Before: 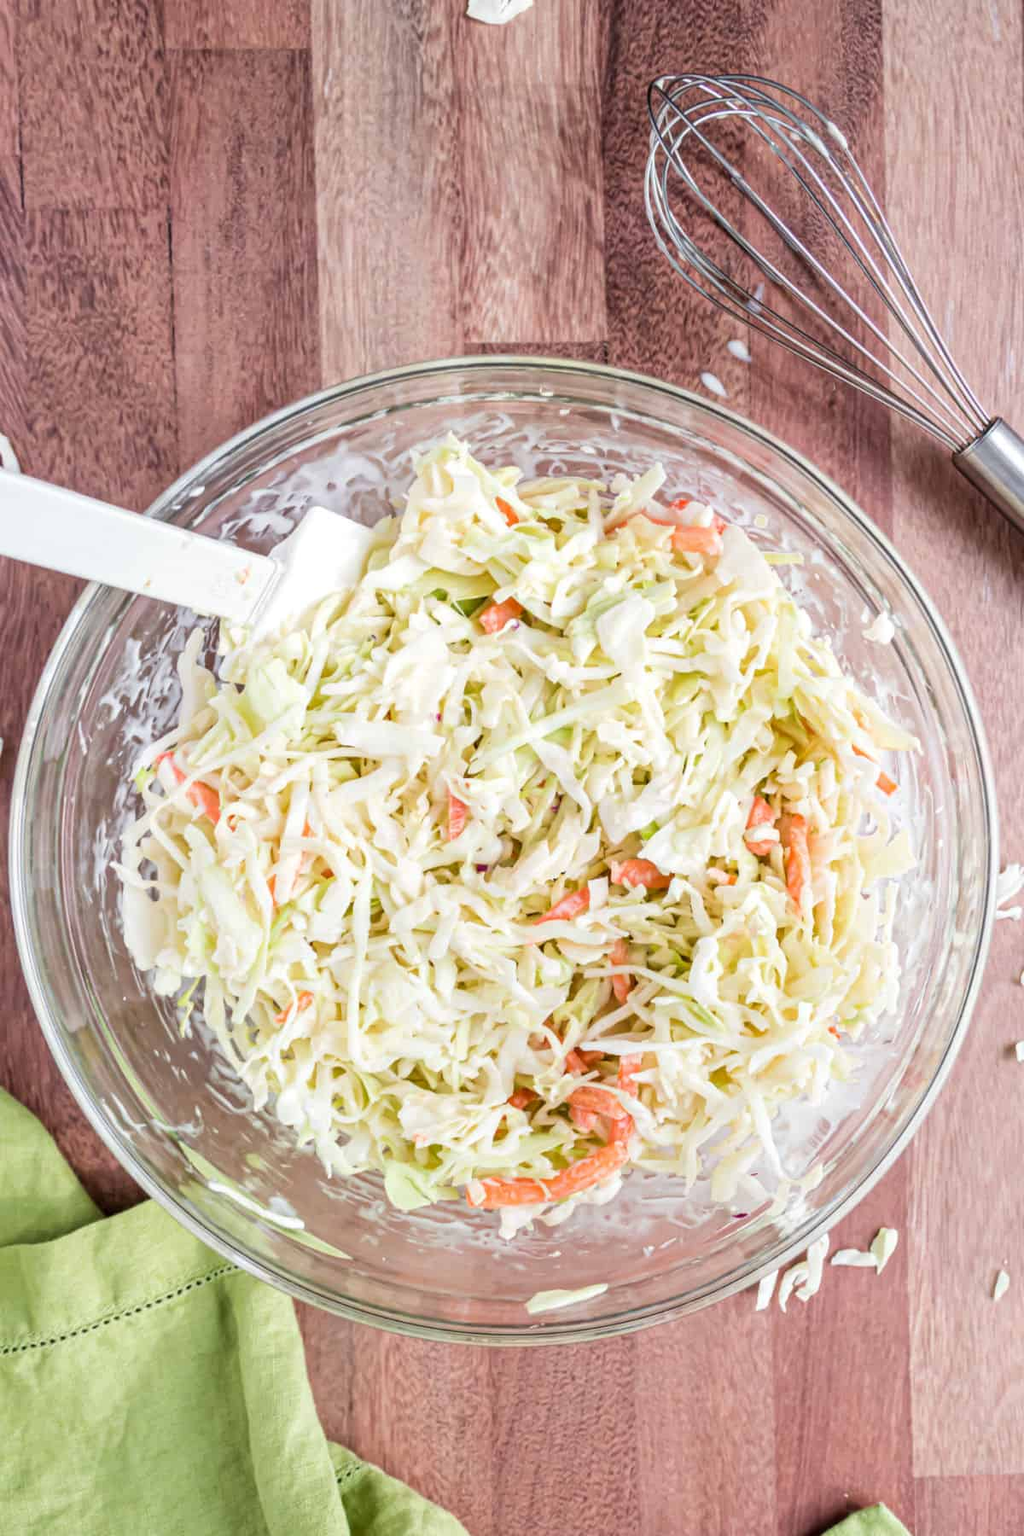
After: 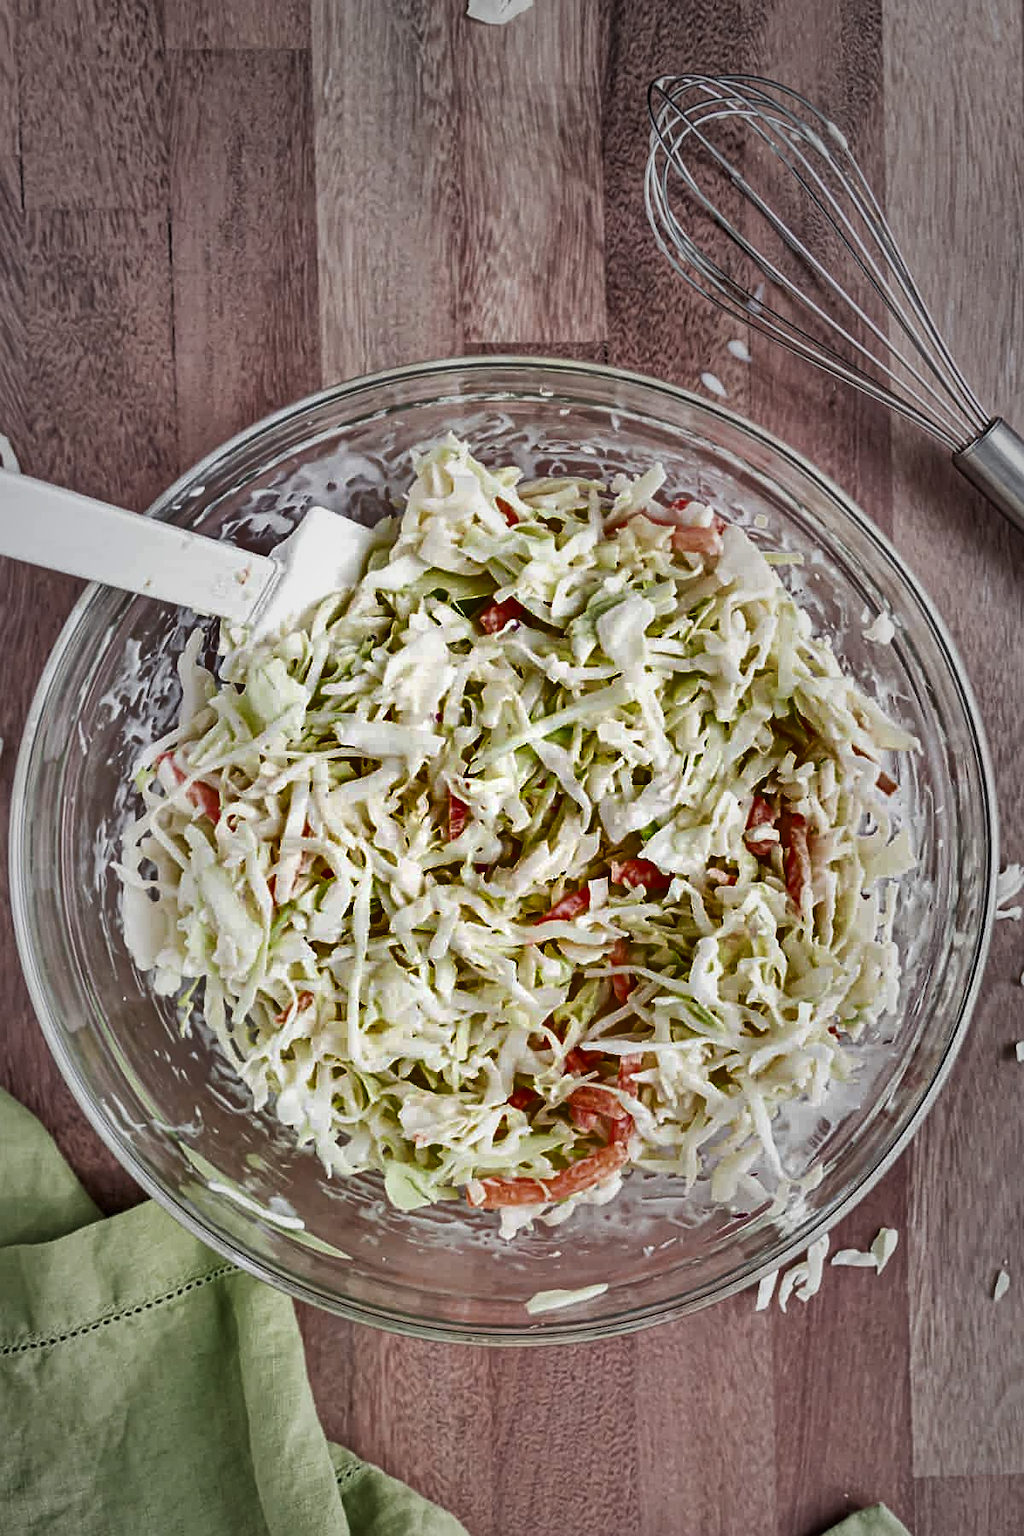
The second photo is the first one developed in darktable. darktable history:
sharpen: on, module defaults
vignetting: fall-off start 16.09%, fall-off radius 98.78%, center (-0.038, 0.152), width/height ratio 0.714
shadows and highlights: shadows 24.45, highlights -77.91, soften with gaussian
